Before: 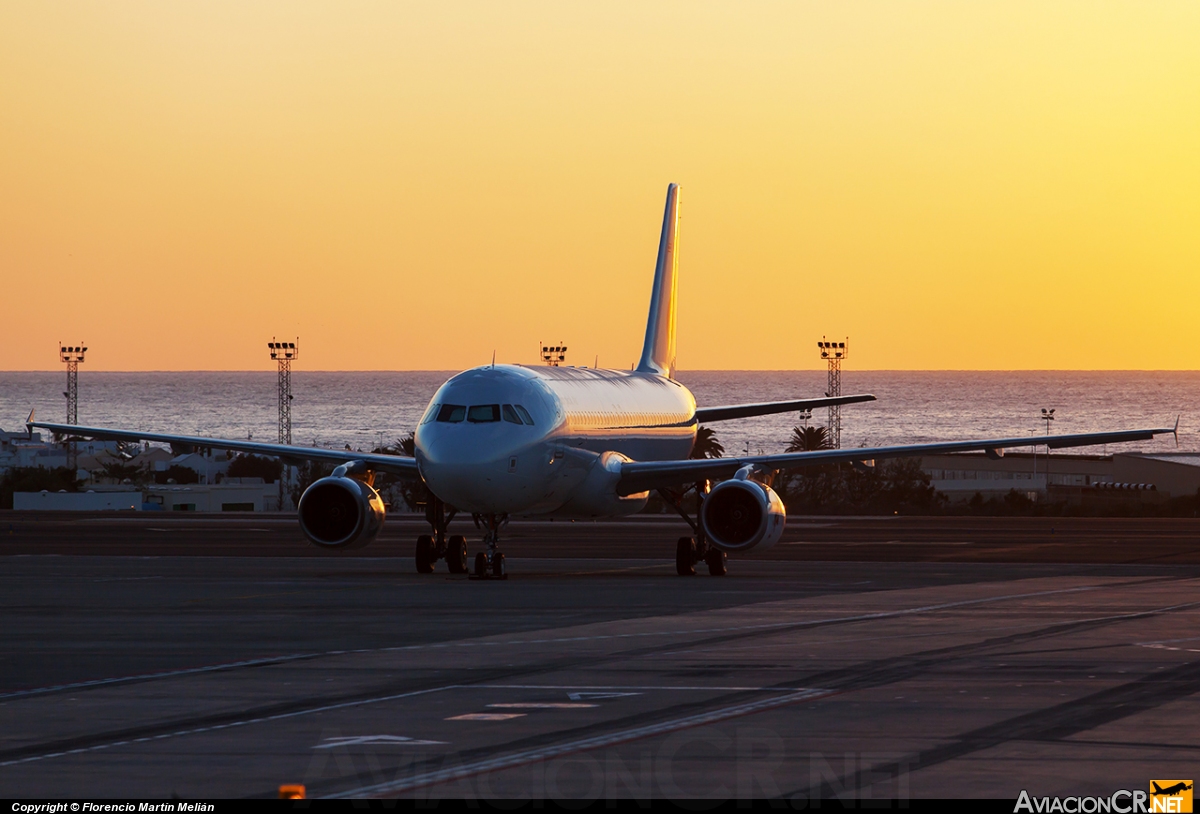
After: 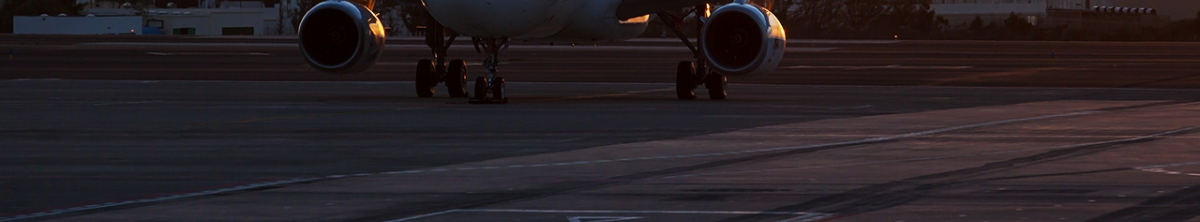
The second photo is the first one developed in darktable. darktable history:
crop and rotate: top 58.556%, bottom 14.106%
